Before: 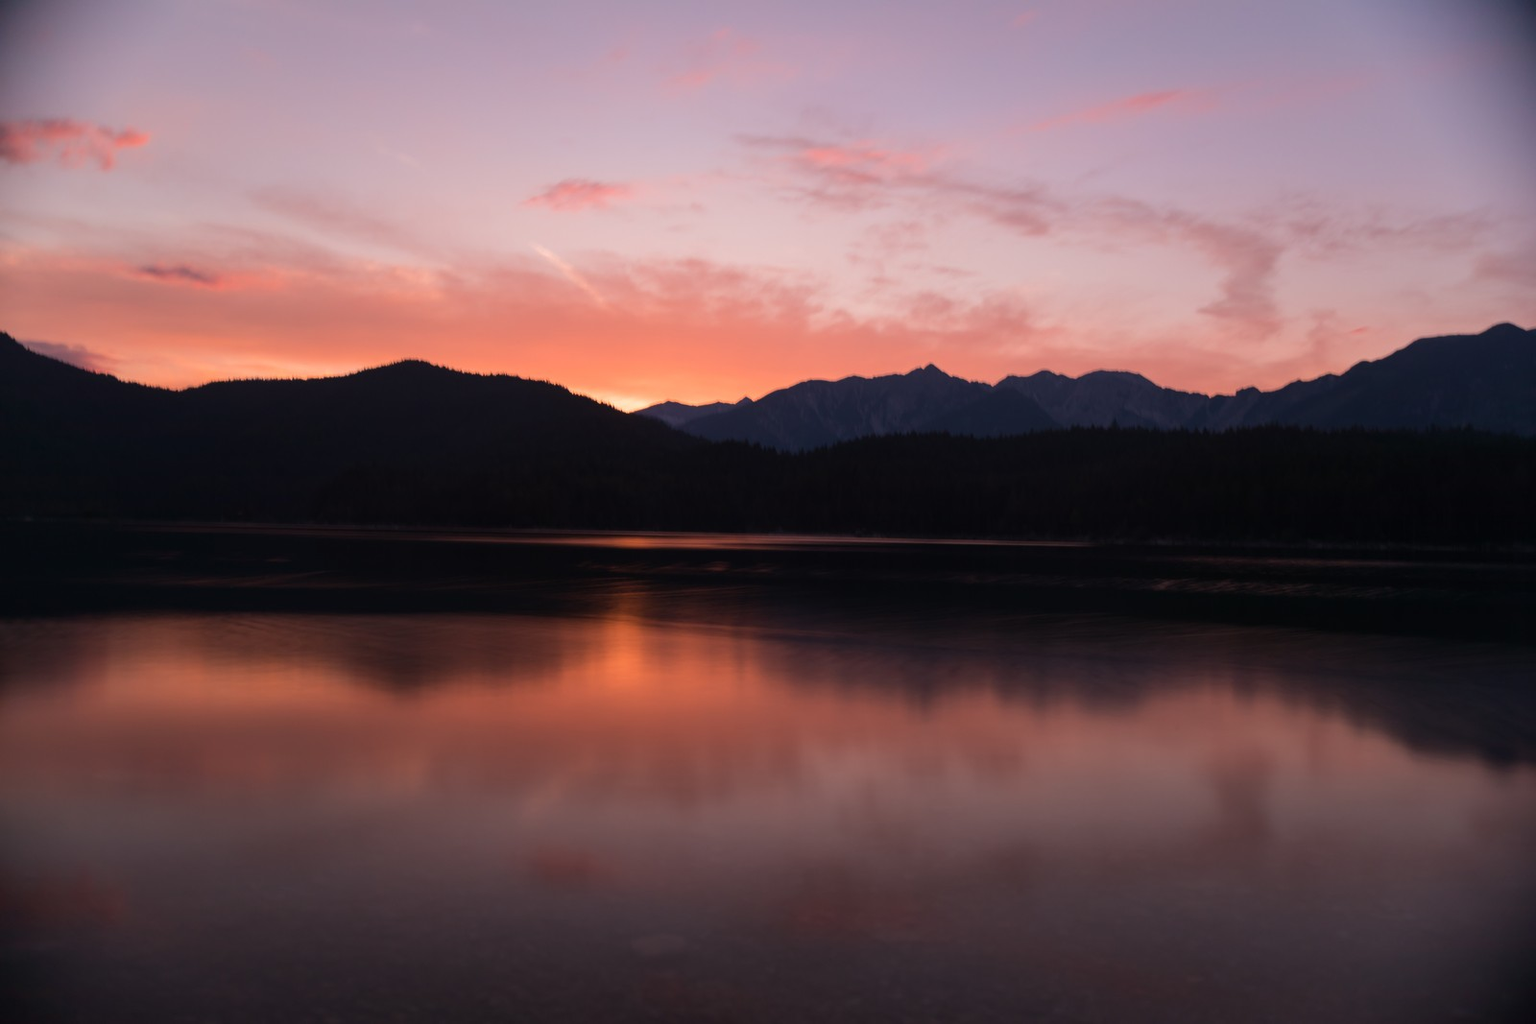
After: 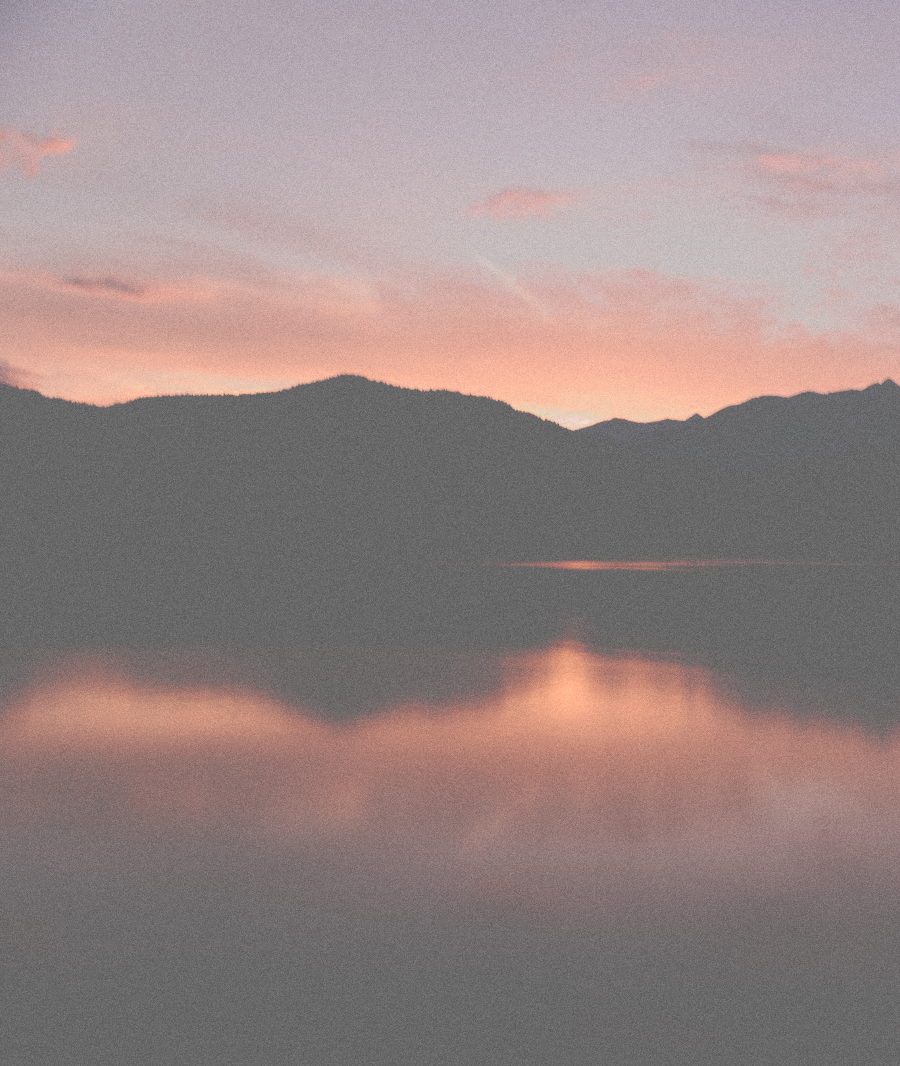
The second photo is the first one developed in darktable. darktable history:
crop: left 5.114%, right 38.589%
color zones: curves: ch0 [(0.018, 0.548) (0.197, 0.654) (0.425, 0.447) (0.605, 0.658) (0.732, 0.579)]; ch1 [(0.105, 0.531) (0.224, 0.531) (0.386, 0.39) (0.618, 0.456) (0.732, 0.456) (0.956, 0.421)]; ch2 [(0.039, 0.583) (0.215, 0.465) (0.399, 0.544) (0.465, 0.548) (0.614, 0.447) (0.724, 0.43) (0.882, 0.623) (0.956, 0.632)]
grain: coarseness 0.47 ISO
white balance: red 0.988, blue 1.017
exposure: exposure -0.04 EV, compensate highlight preservation false
tone curve: curves: ch0 [(0, 0) (0.003, 0.439) (0.011, 0.439) (0.025, 0.439) (0.044, 0.439) (0.069, 0.439) (0.1, 0.439) (0.136, 0.44) (0.177, 0.444) (0.224, 0.45) (0.277, 0.462) (0.335, 0.487) (0.399, 0.528) (0.468, 0.577) (0.543, 0.621) (0.623, 0.669) (0.709, 0.715) (0.801, 0.764) (0.898, 0.804) (1, 1)], preserve colors none
